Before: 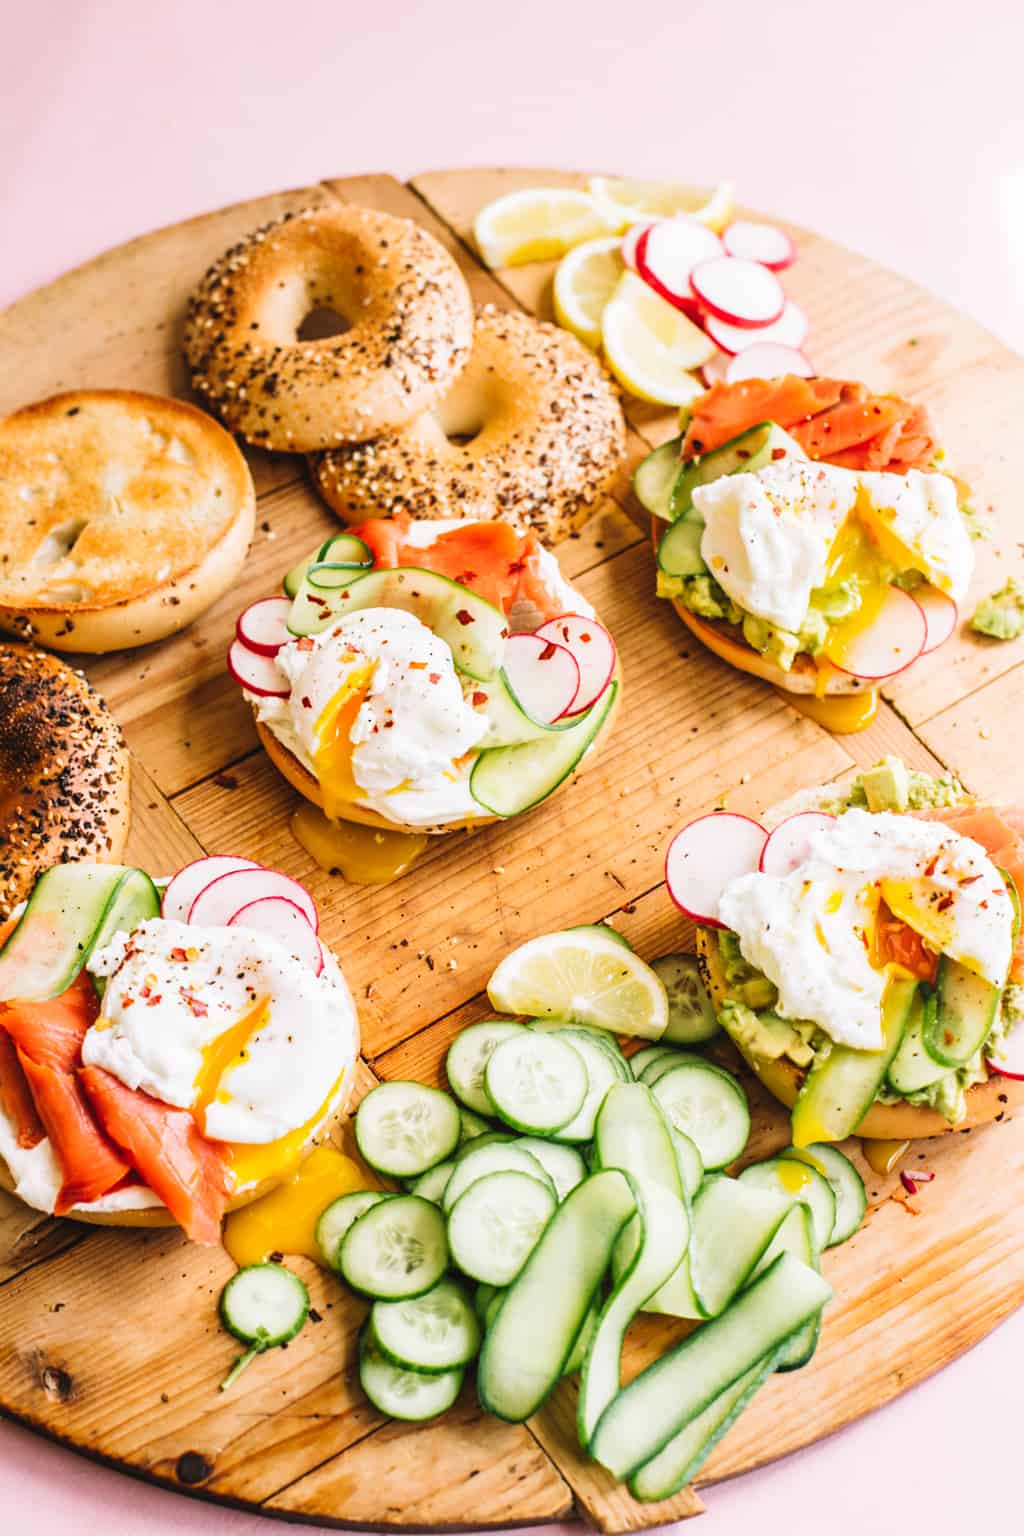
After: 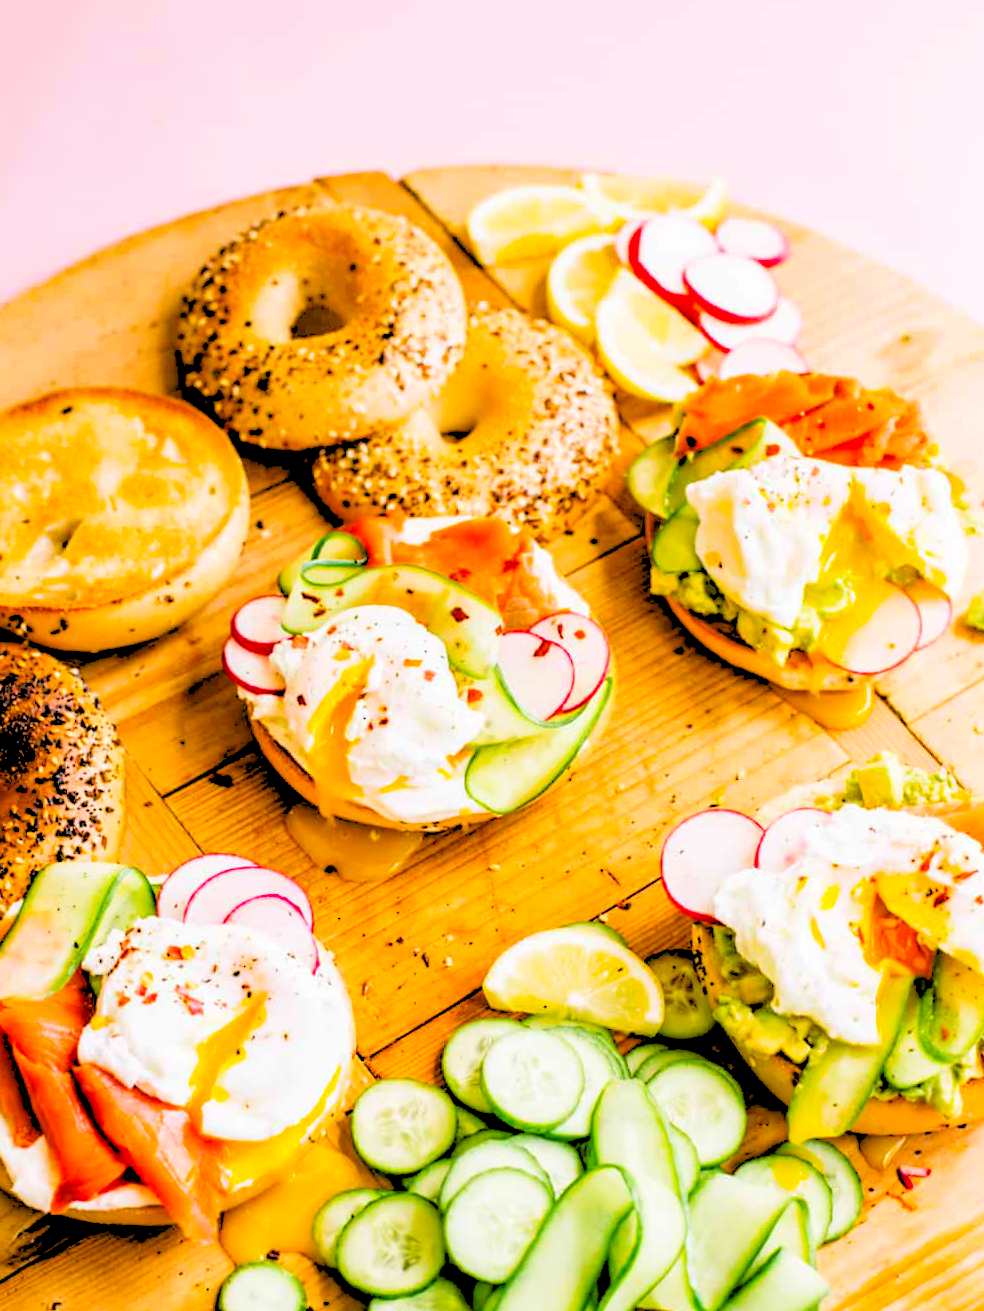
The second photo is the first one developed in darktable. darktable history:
color balance rgb: linear chroma grading › global chroma 15%, perceptual saturation grading › global saturation 30%
rgb levels: levels [[0.027, 0.429, 0.996], [0, 0.5, 1], [0, 0.5, 1]]
crop and rotate: angle 0.2°, left 0.275%, right 3.127%, bottom 14.18%
